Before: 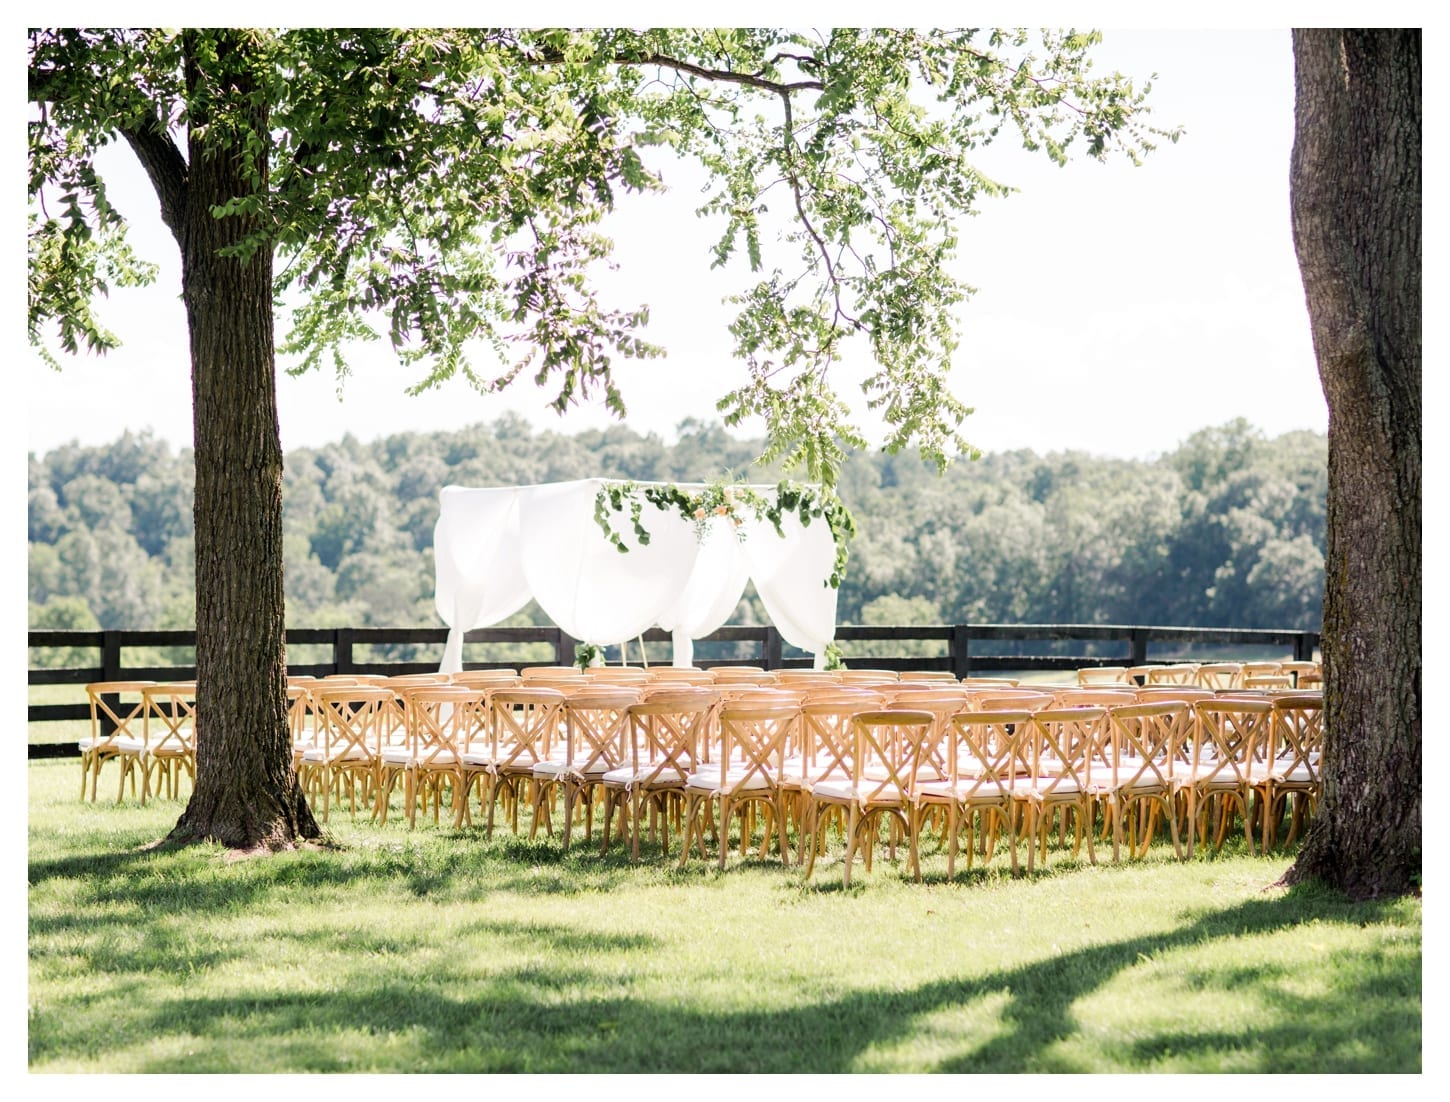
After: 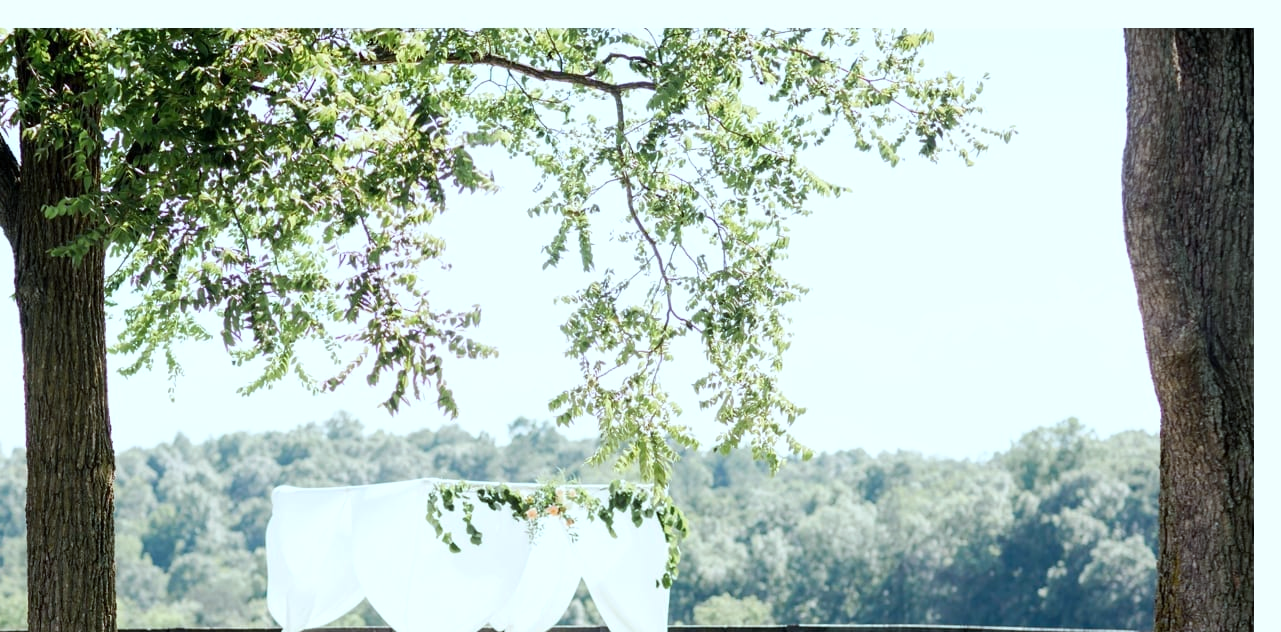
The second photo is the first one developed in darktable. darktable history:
crop and rotate: left 11.607%, bottom 42.559%
color calibration: output R [1.063, -0.012, -0.003, 0], output G [0, 1.022, 0.021, 0], output B [-0.079, 0.047, 1, 0], gray › normalize channels true, illuminant F (fluorescent), F source F9 (Cool White Deluxe 4150 K) – high CRI, x 0.374, y 0.373, temperature 4160.21 K, gamut compression 0.028
